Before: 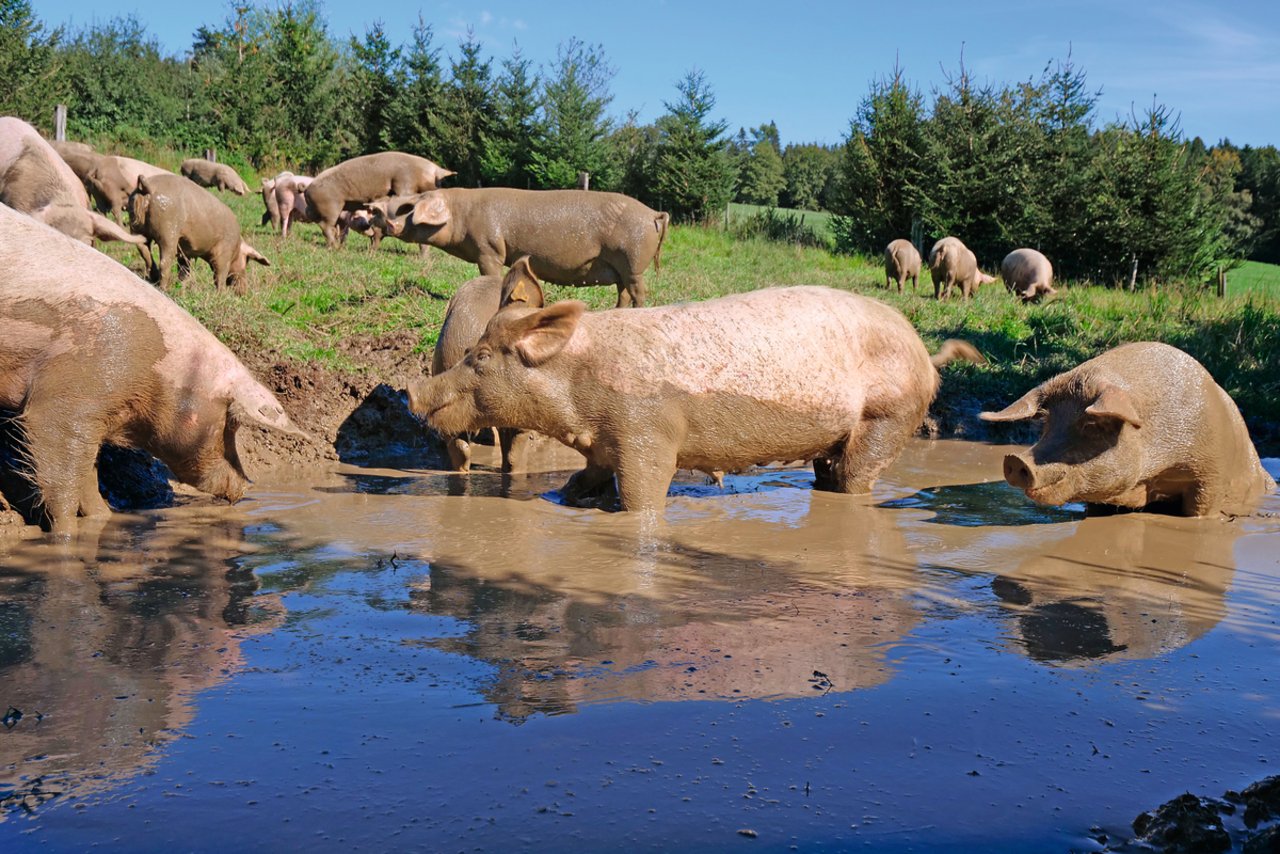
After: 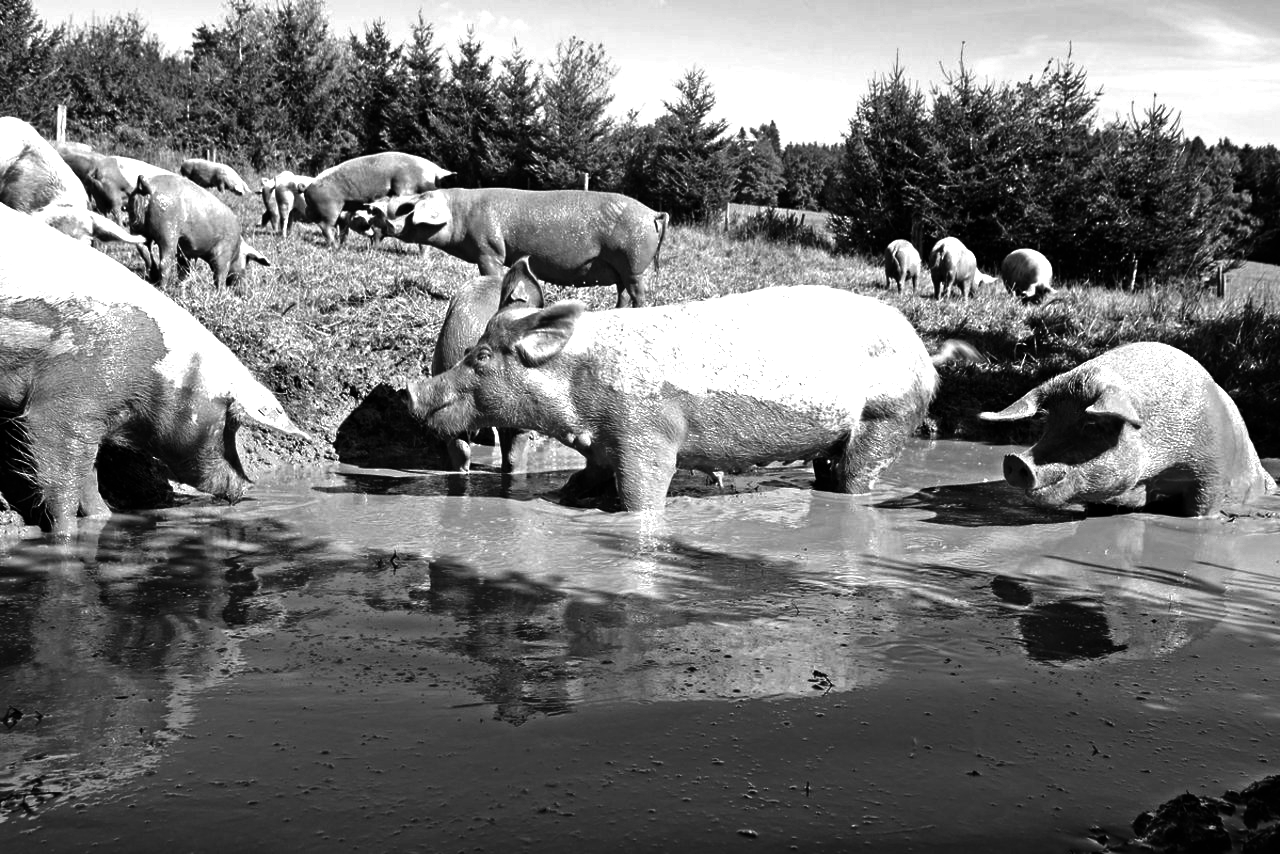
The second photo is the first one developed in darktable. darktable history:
shadows and highlights: shadows 32, highlights -32, soften with gaussian
contrast brightness saturation: contrast -0.03, brightness -0.59, saturation -1
exposure: black level correction 0, exposure 1.2 EV, compensate exposure bias true, compensate highlight preservation false
